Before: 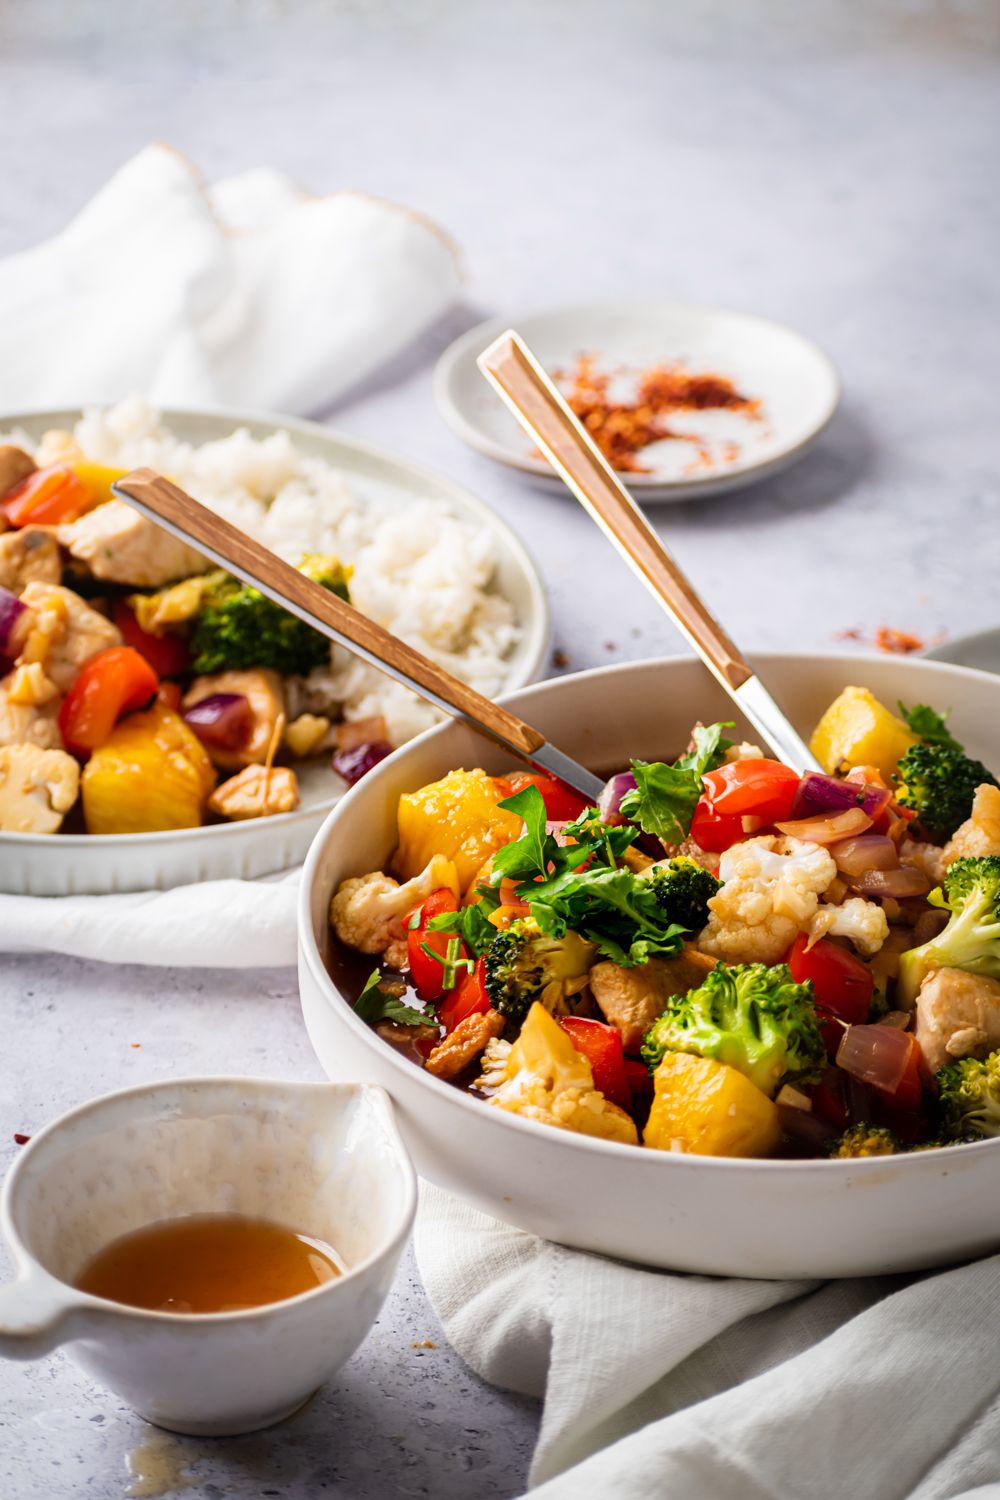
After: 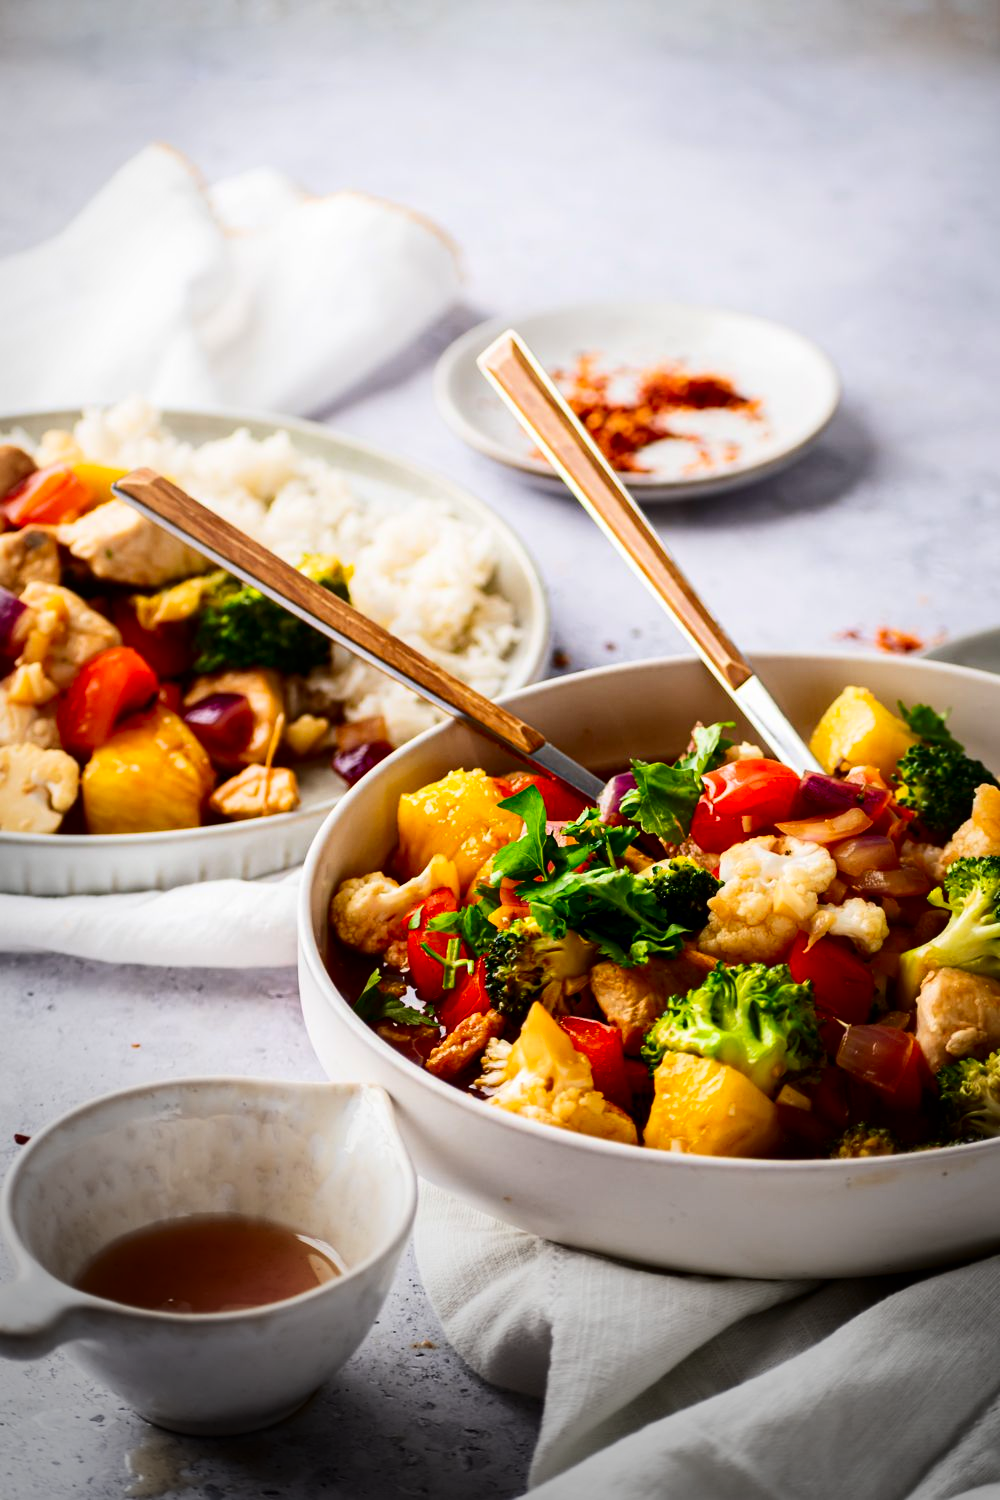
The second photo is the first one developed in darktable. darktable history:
vignetting: fall-off start 73.57%, center (0.22, -0.235)
contrast brightness saturation: contrast 0.19, brightness -0.11, saturation 0.21
white balance: emerald 1
